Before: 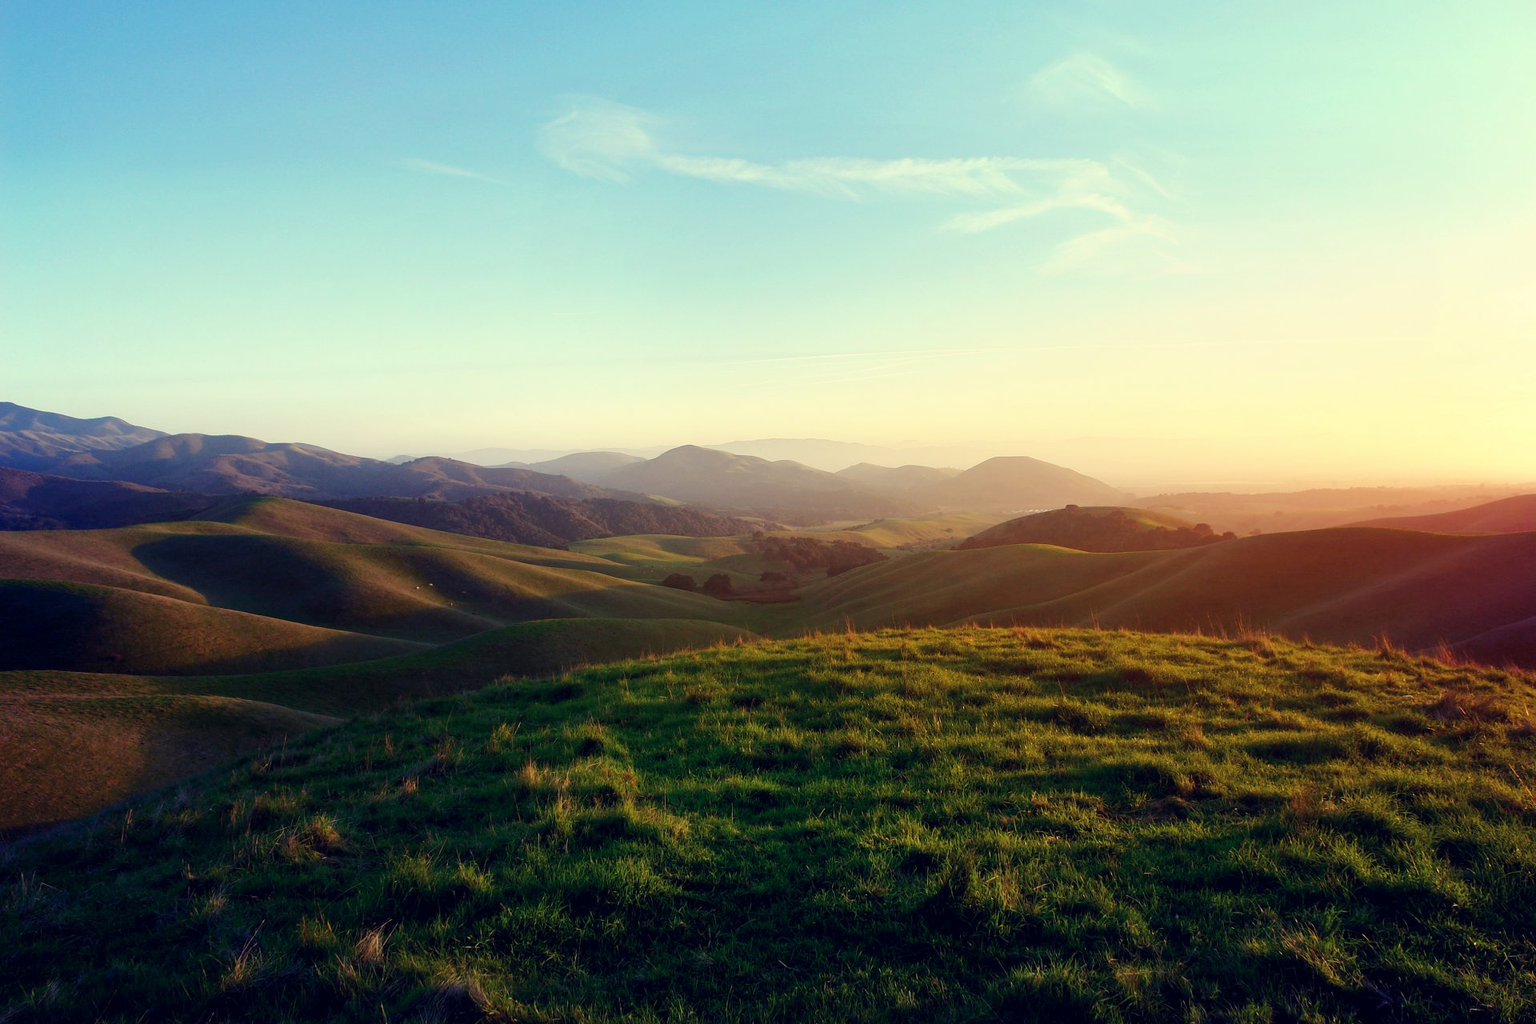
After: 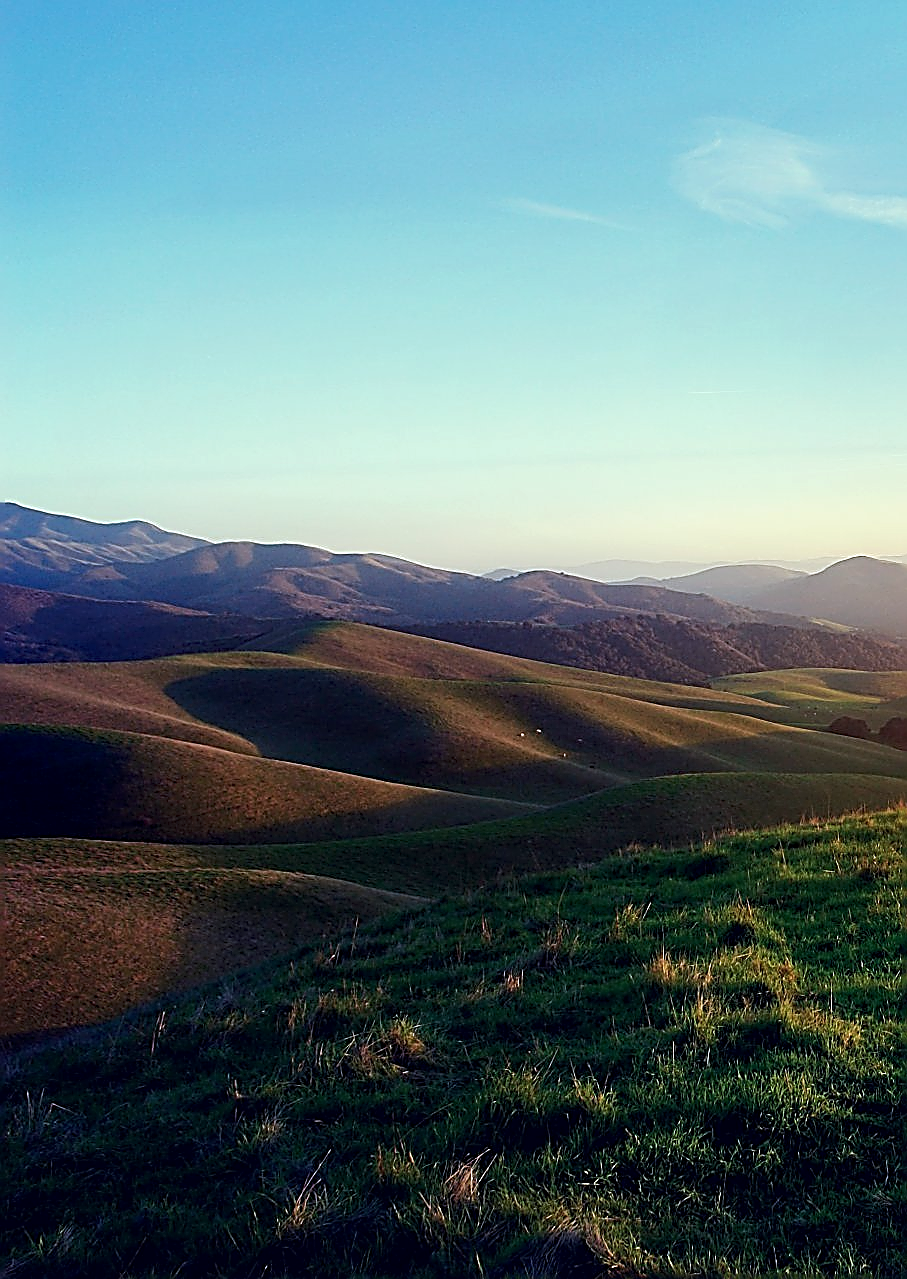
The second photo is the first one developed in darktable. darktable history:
crop and rotate: left 0.006%, top 0%, right 52.734%
sharpen: amount 1.997
local contrast: highlights 103%, shadows 103%, detail 119%, midtone range 0.2
tone equalizer: -7 EV 0.17 EV, -6 EV 0.104 EV, -5 EV 0.058 EV, -4 EV 0.052 EV, -2 EV -0.038 EV, -1 EV -0.045 EV, +0 EV -0.084 EV
color correction: highlights a* -0.744, highlights b* -9.41
